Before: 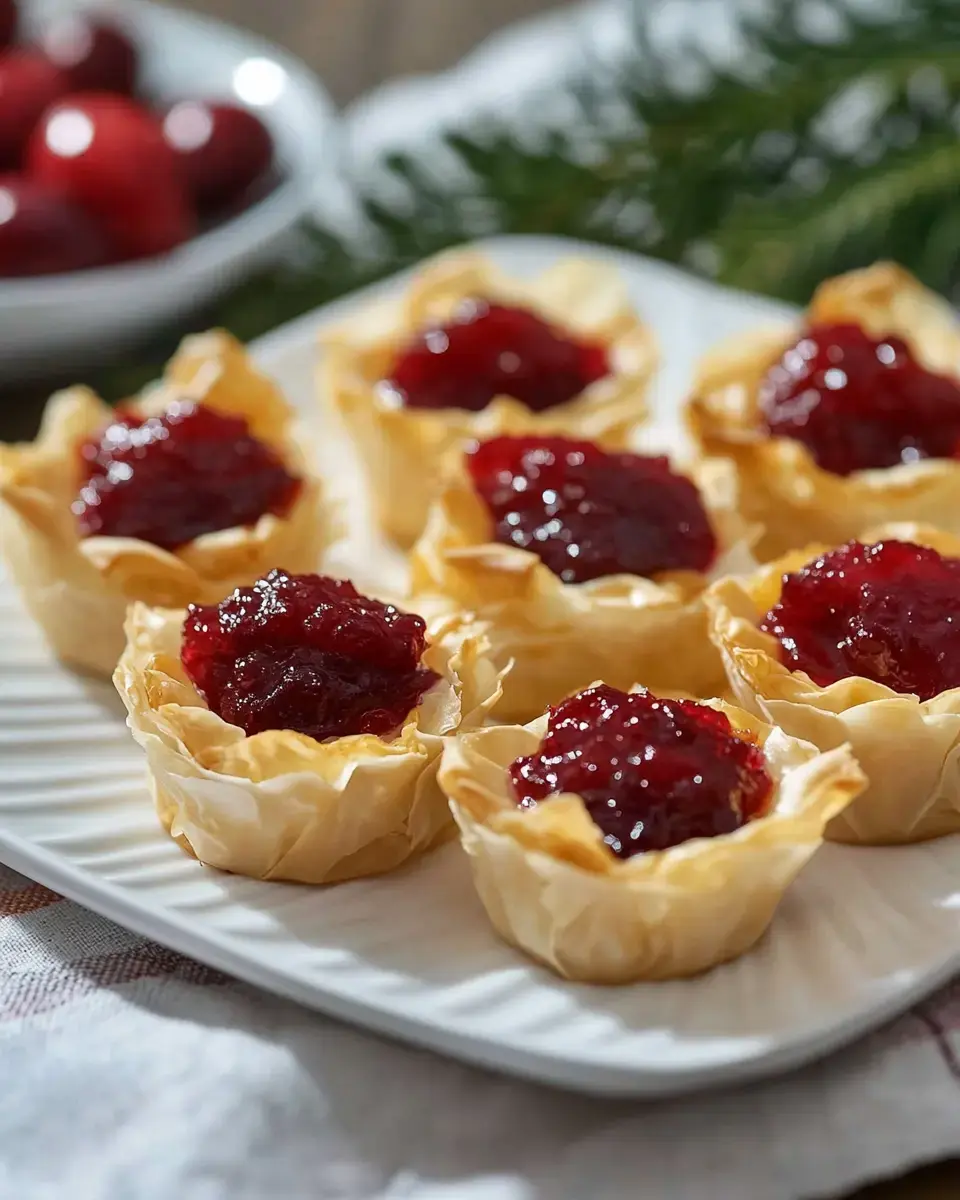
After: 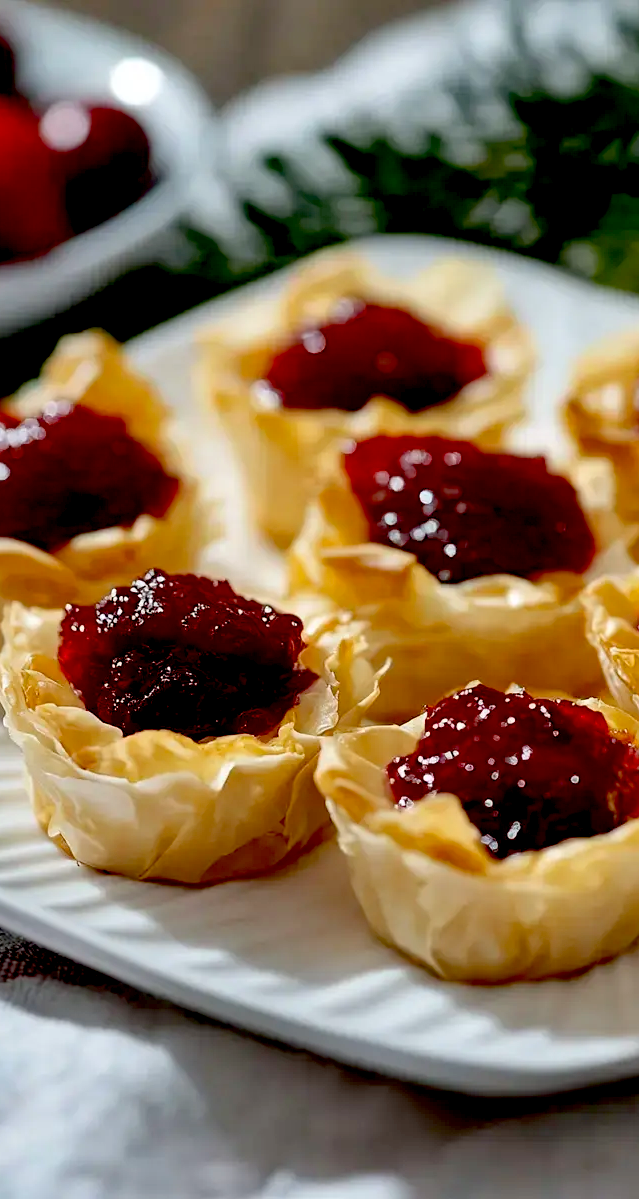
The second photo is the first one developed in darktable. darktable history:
exposure: black level correction 0.047, exposure 0.013 EV, compensate exposure bias true, compensate highlight preservation false
crop and rotate: left 12.859%, right 20.538%
